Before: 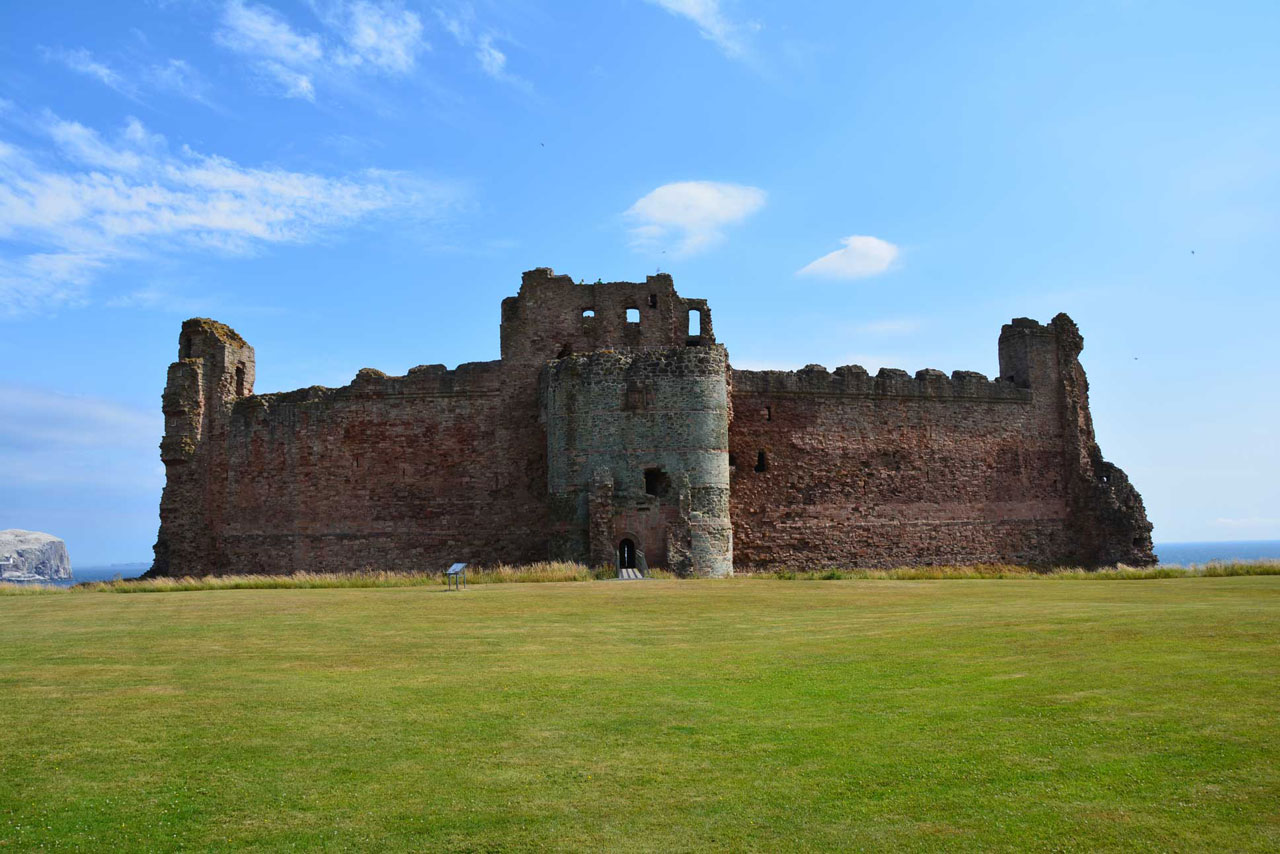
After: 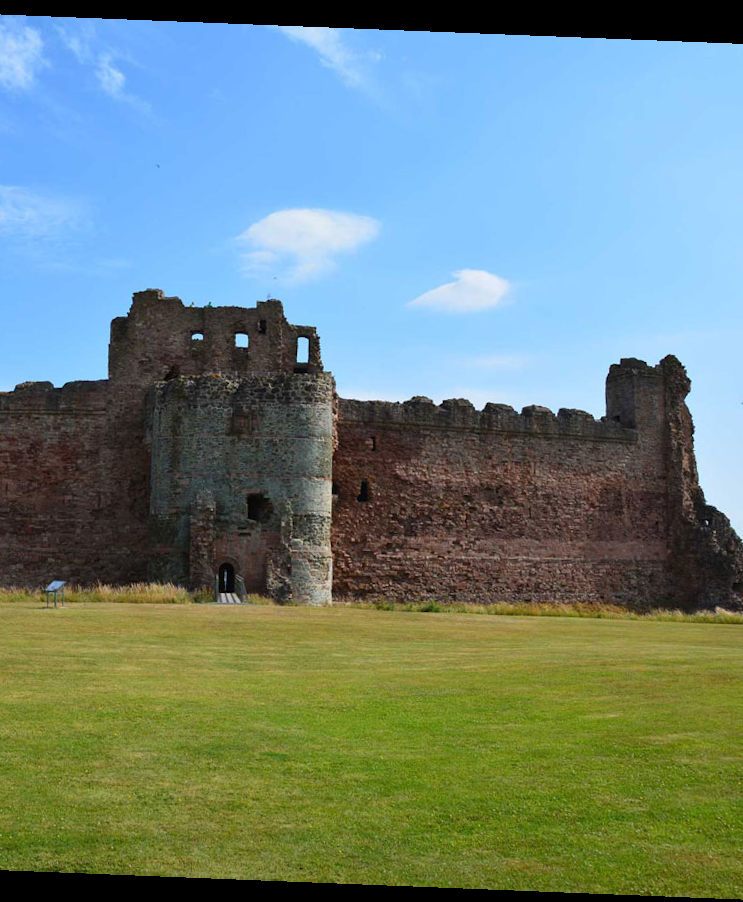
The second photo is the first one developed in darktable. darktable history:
rotate and perspective: rotation 2.27°, automatic cropping off
crop: left 31.458%, top 0%, right 11.876%
